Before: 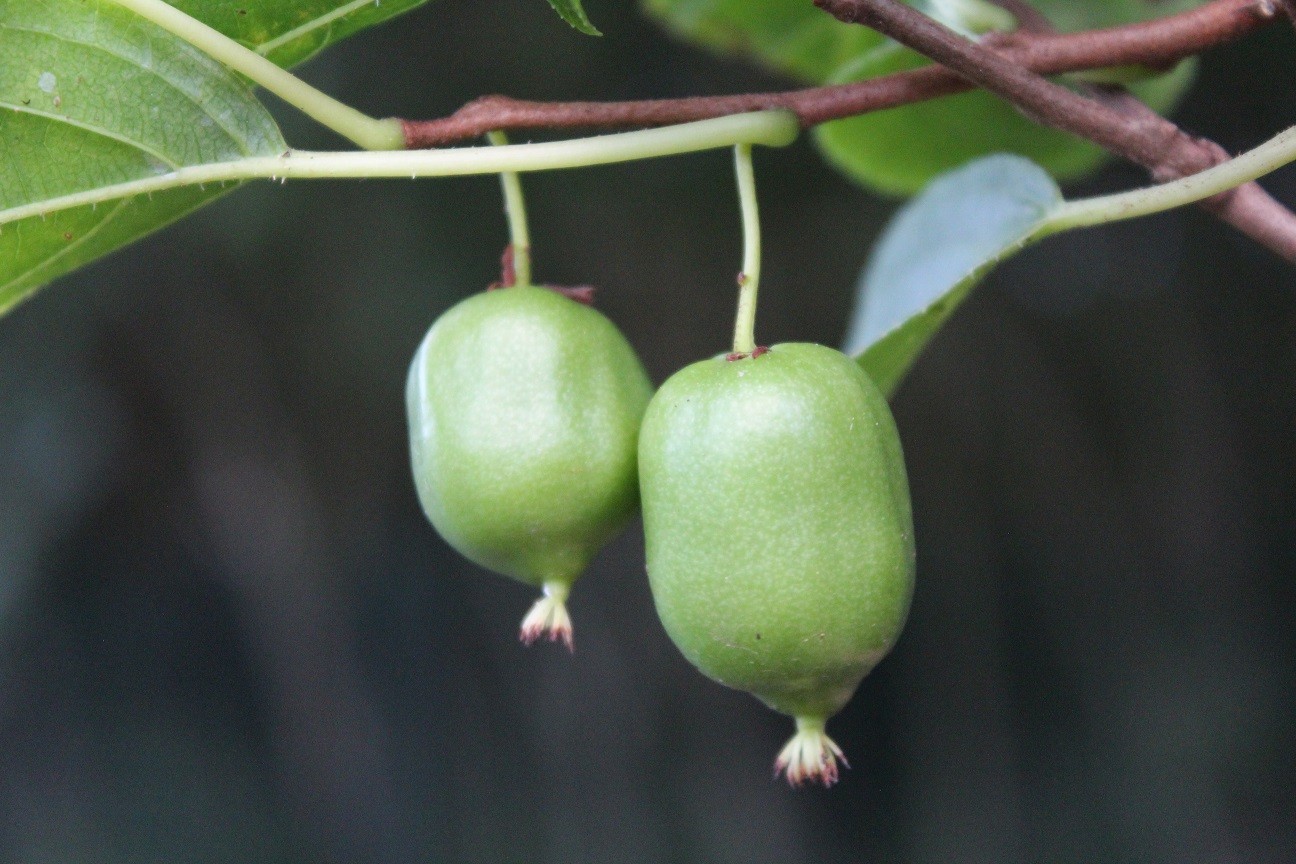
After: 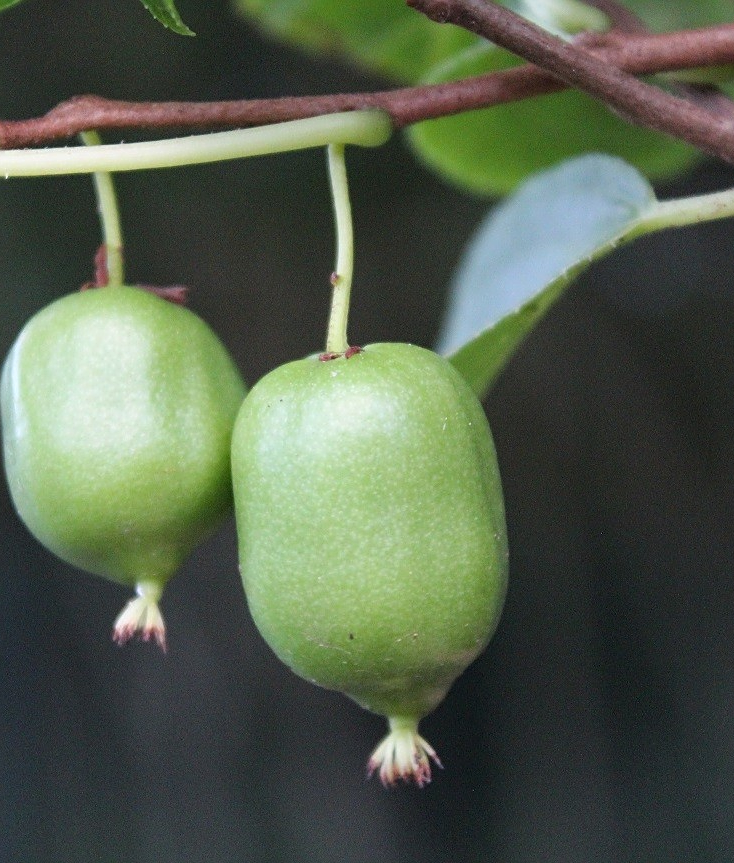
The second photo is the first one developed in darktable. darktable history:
crop: left 31.464%, top 0.005%, right 11.893%
sharpen: on, module defaults
